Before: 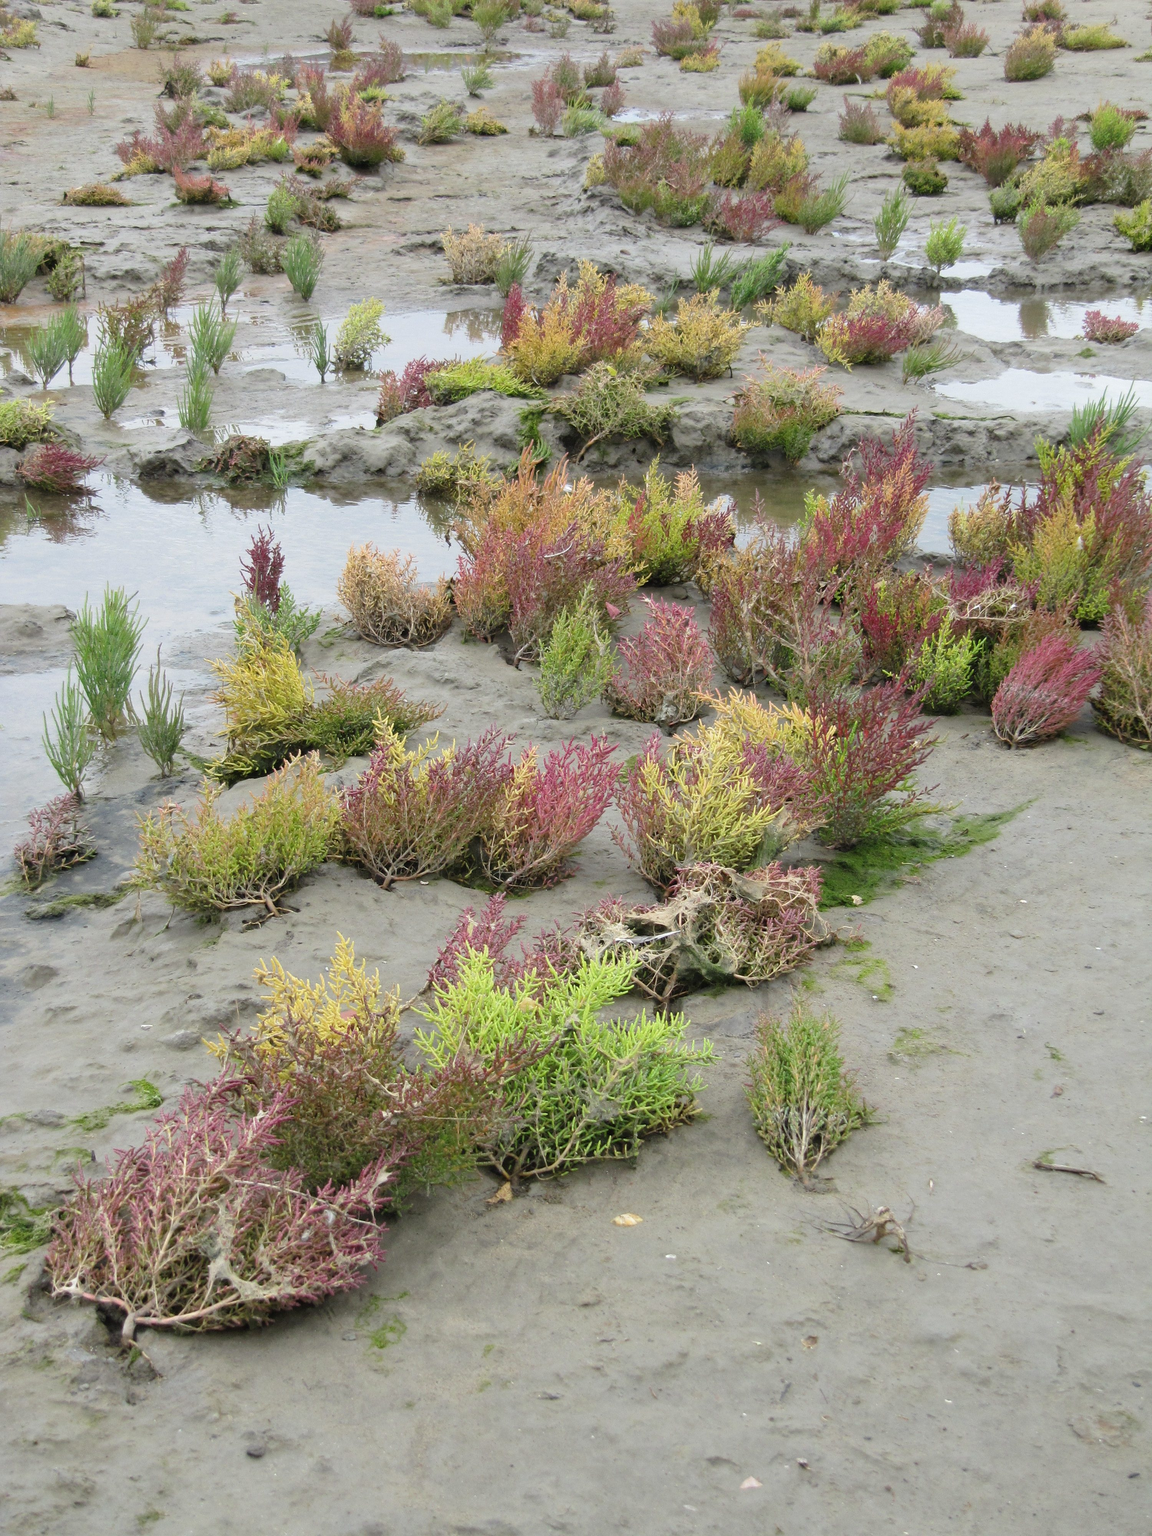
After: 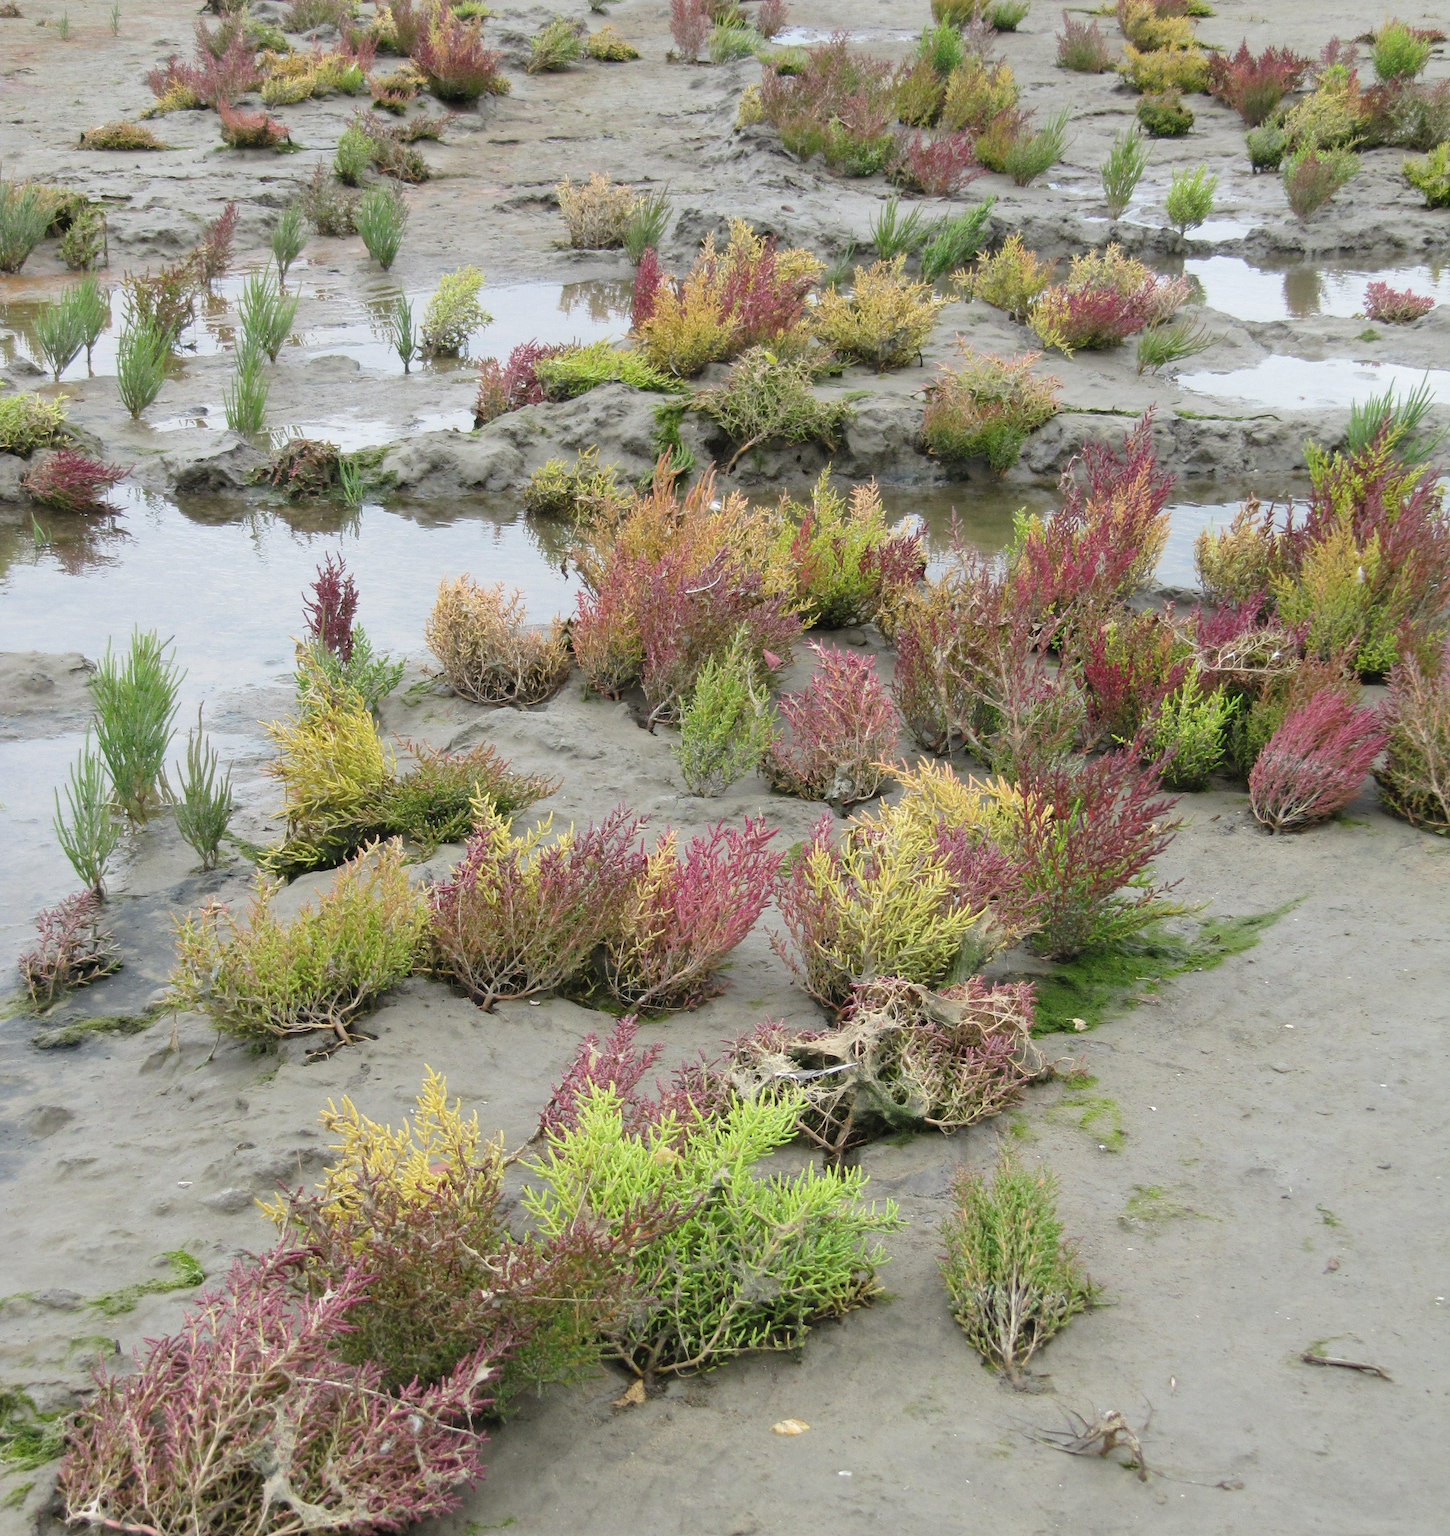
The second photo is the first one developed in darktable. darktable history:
crop and rotate: top 5.668%, bottom 14.92%
